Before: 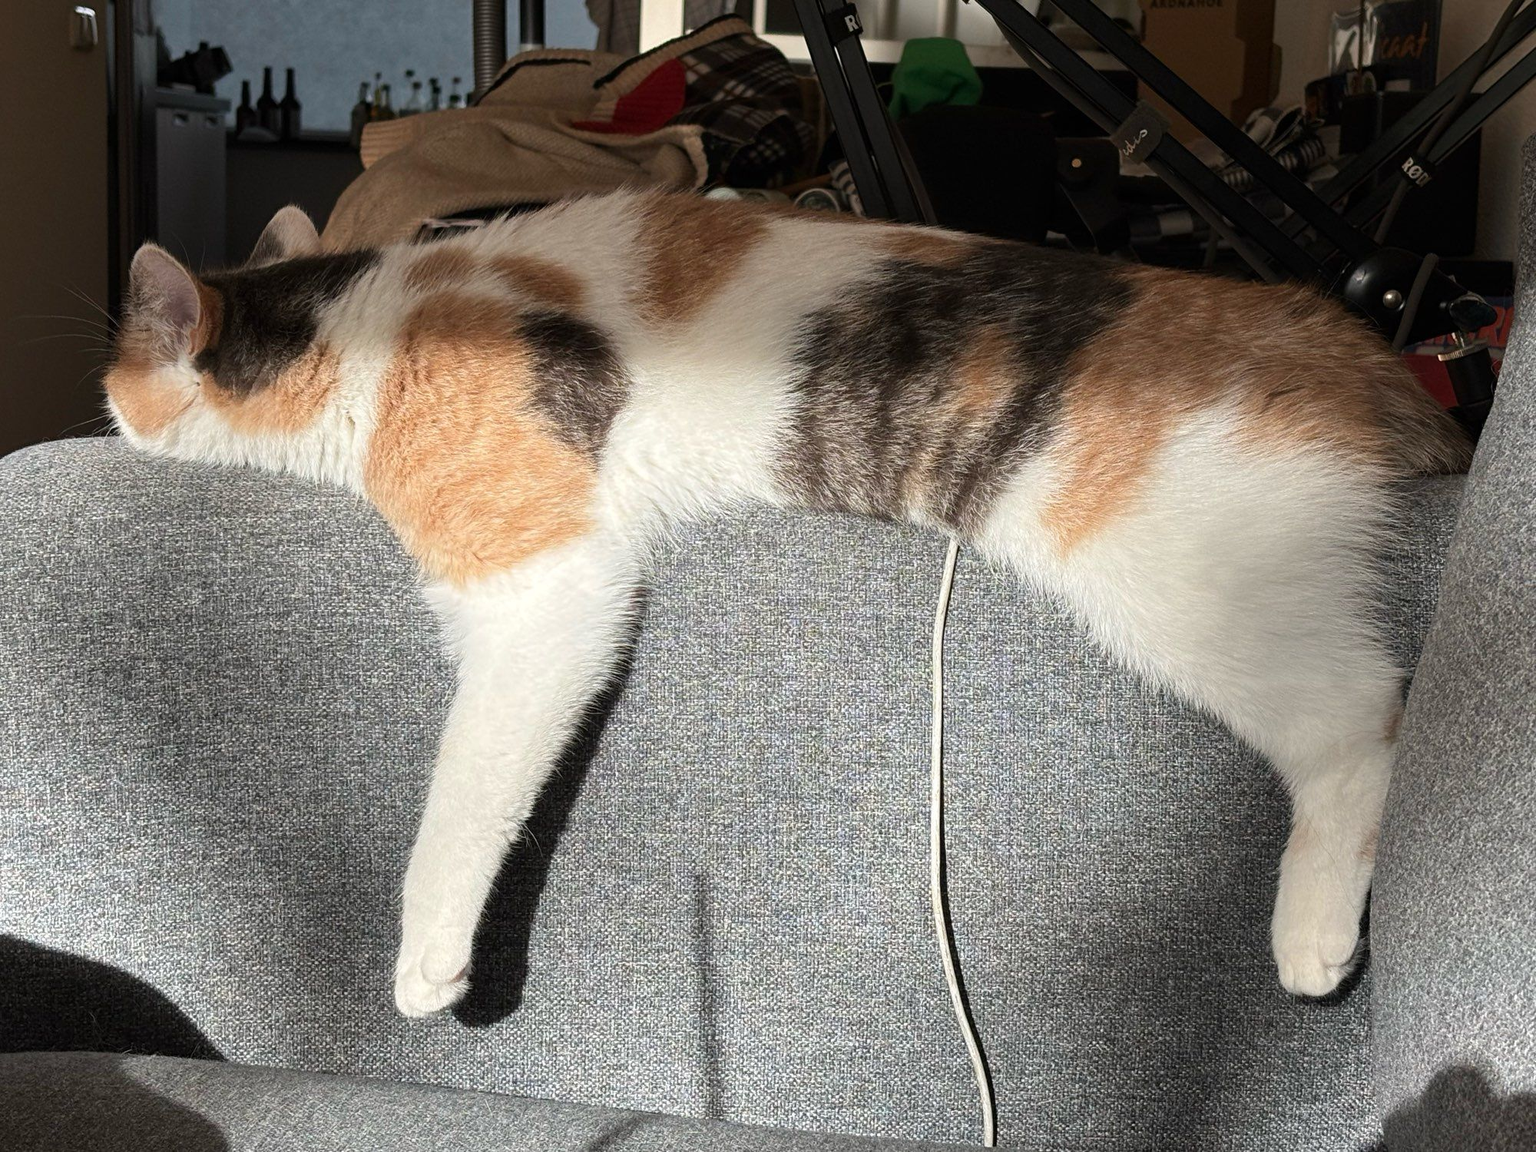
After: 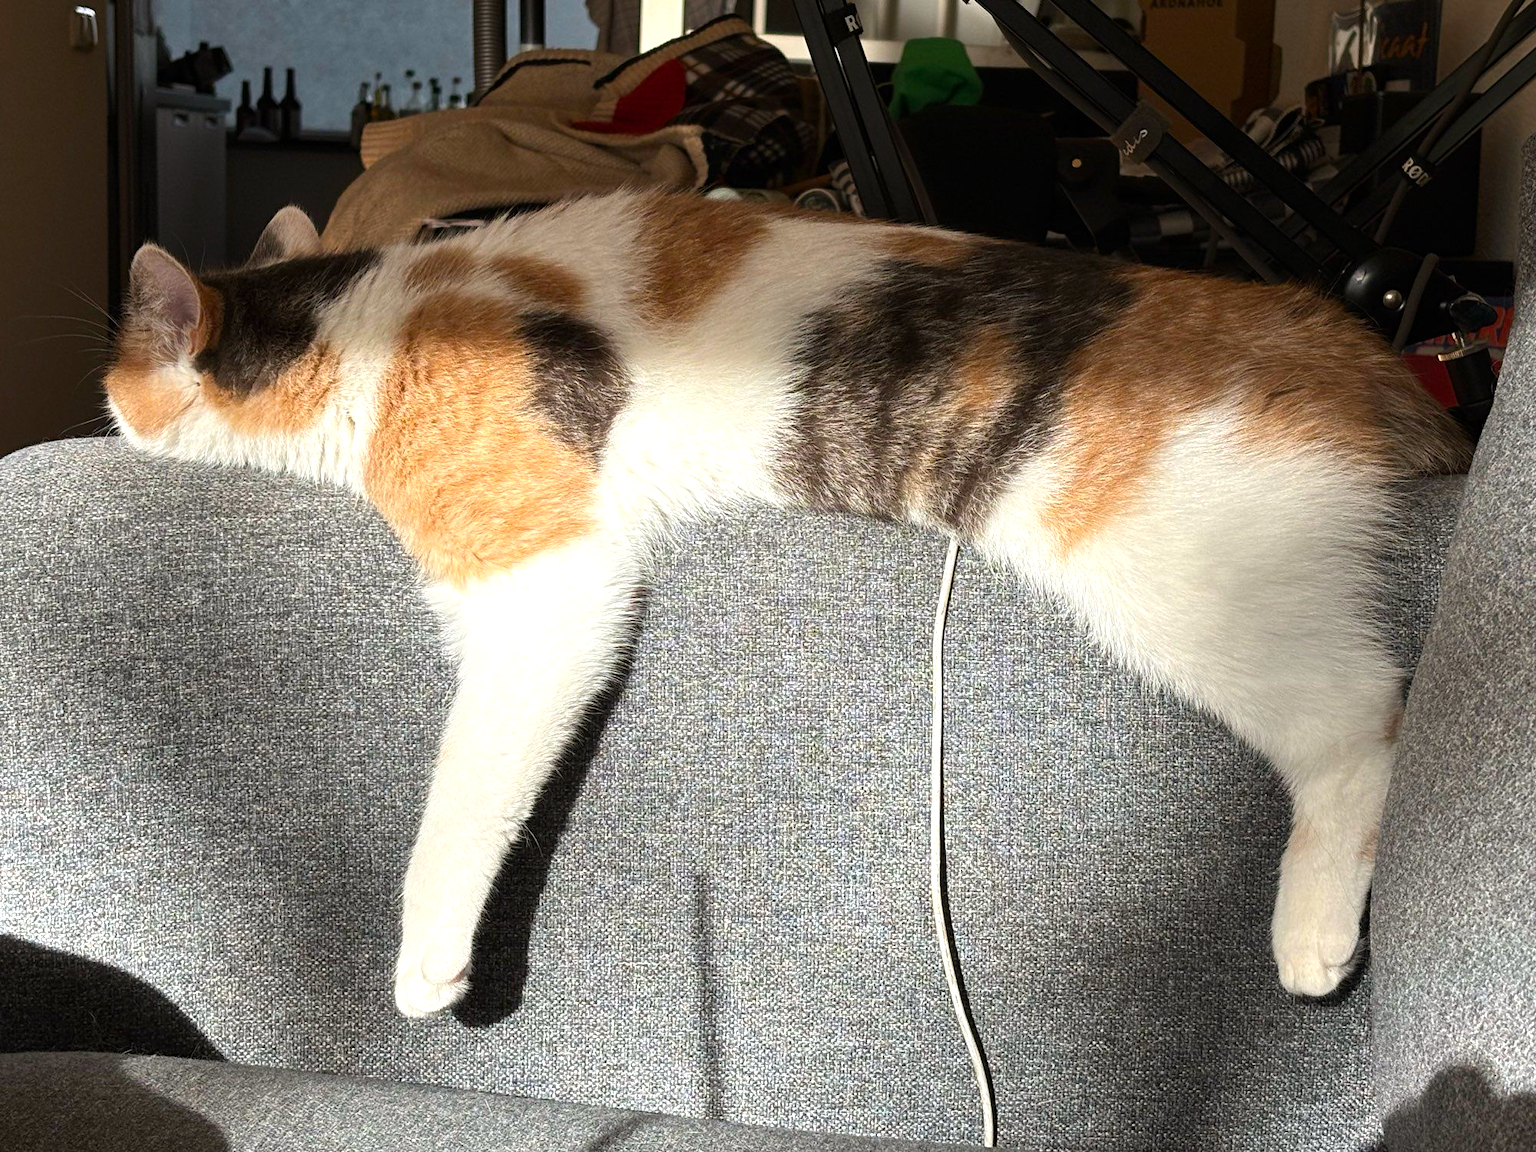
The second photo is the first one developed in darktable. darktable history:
color balance rgb: power › chroma 0.242%, power › hue 61.62°, perceptual saturation grading › global saturation 25.061%, perceptual brilliance grading › global brilliance 1.68%, perceptual brilliance grading › highlights 8.069%, perceptual brilliance grading › shadows -3.21%
